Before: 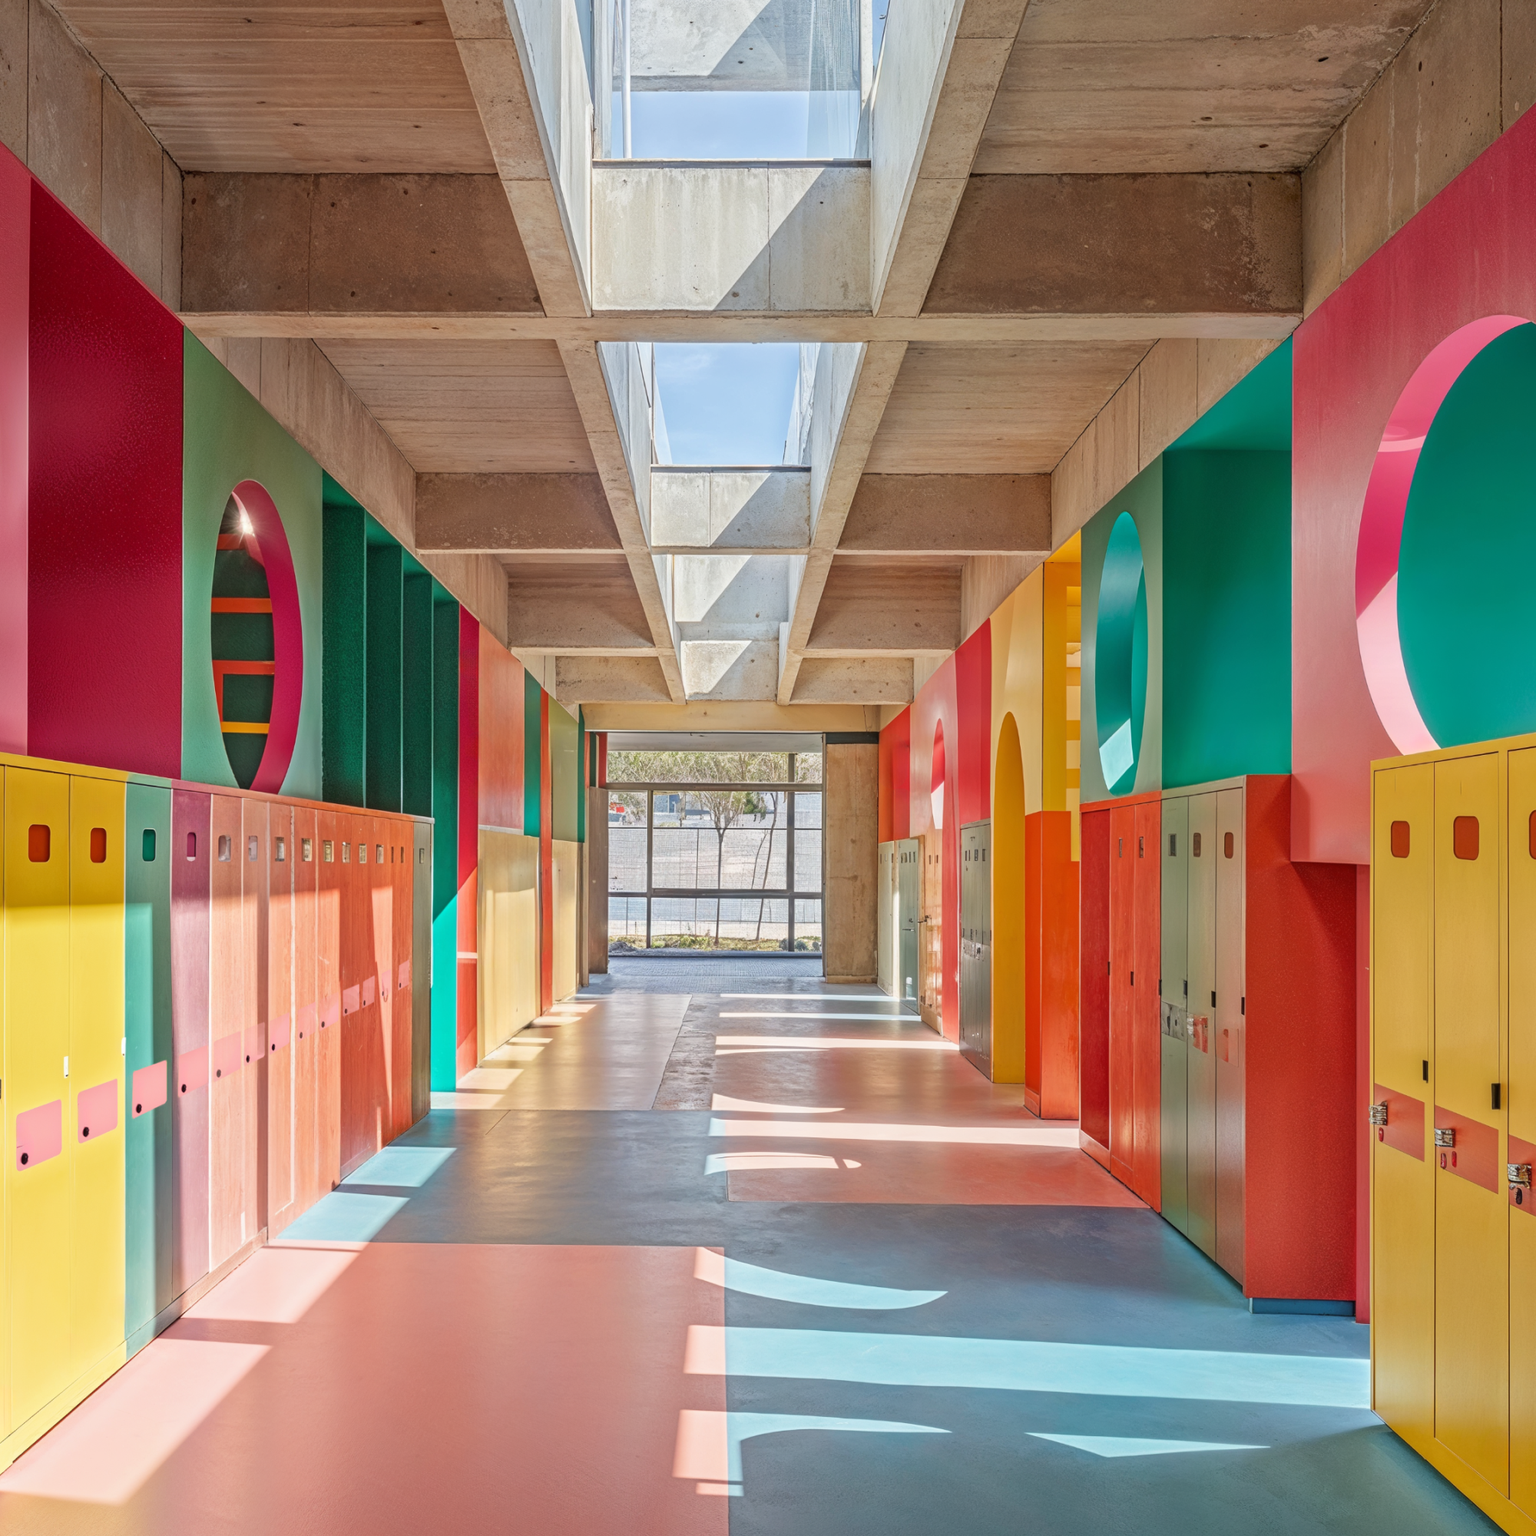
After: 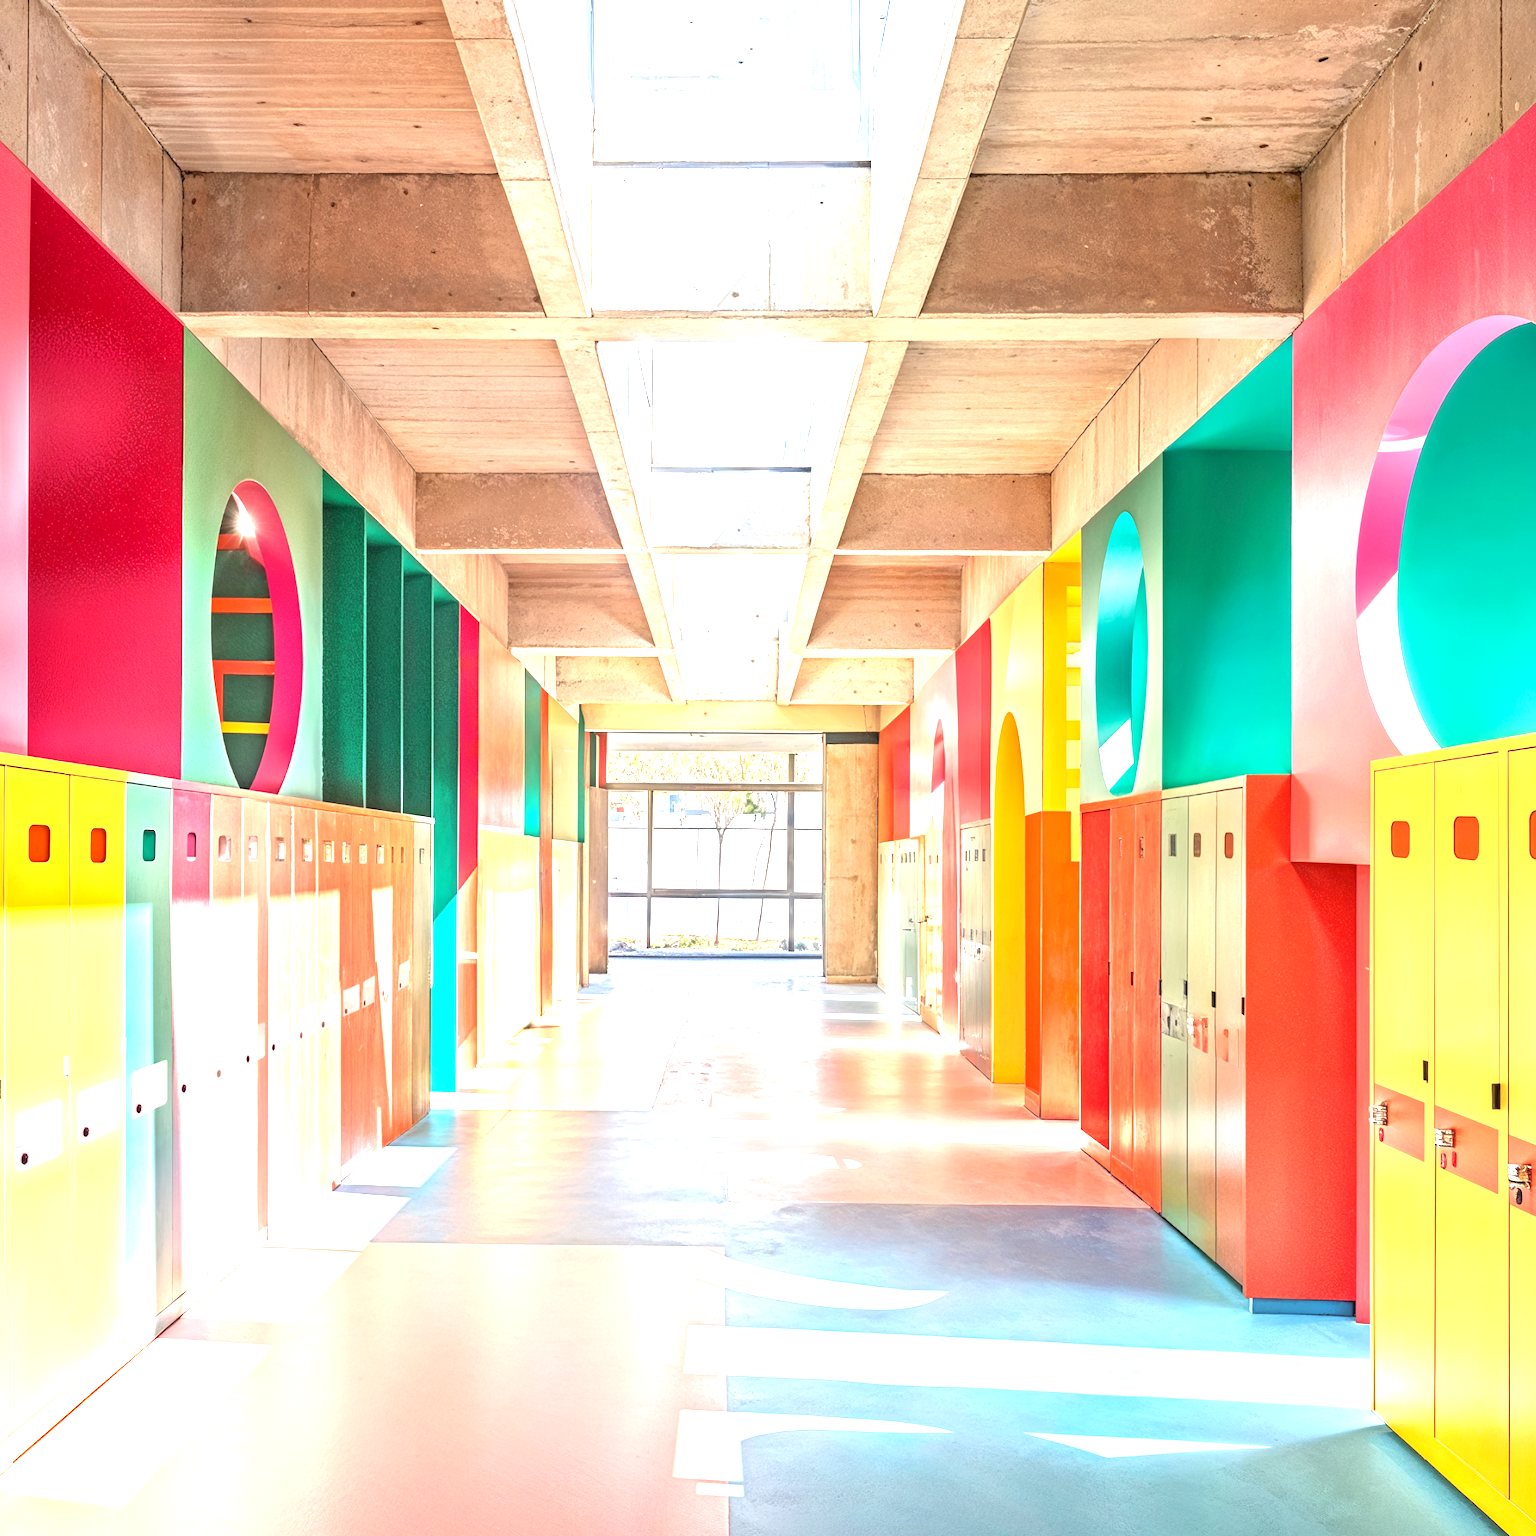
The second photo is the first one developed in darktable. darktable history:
exposure: black level correction 0.001, exposure 1.816 EV, compensate highlight preservation false
